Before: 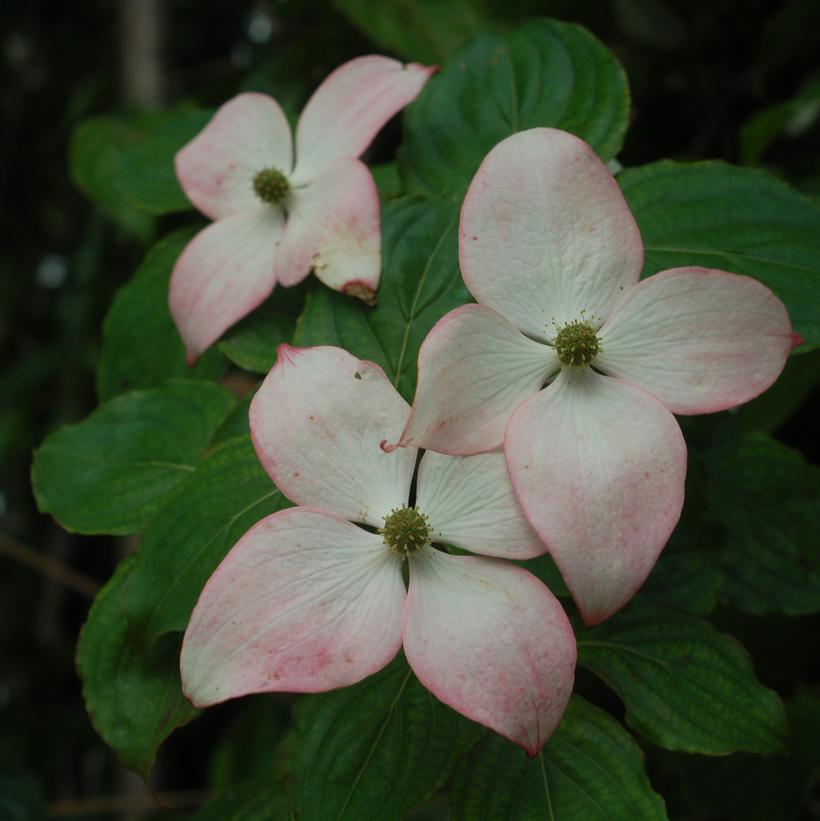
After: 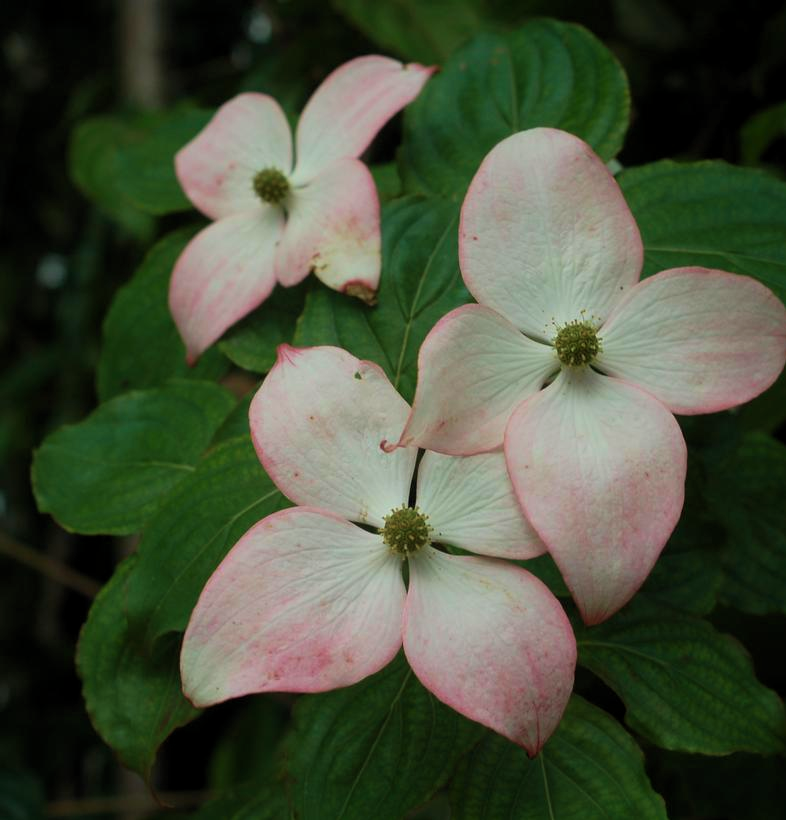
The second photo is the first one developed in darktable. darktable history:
crop: right 4.126%, bottom 0.031%
levels: levels [0.016, 0.484, 0.953]
velvia: on, module defaults
